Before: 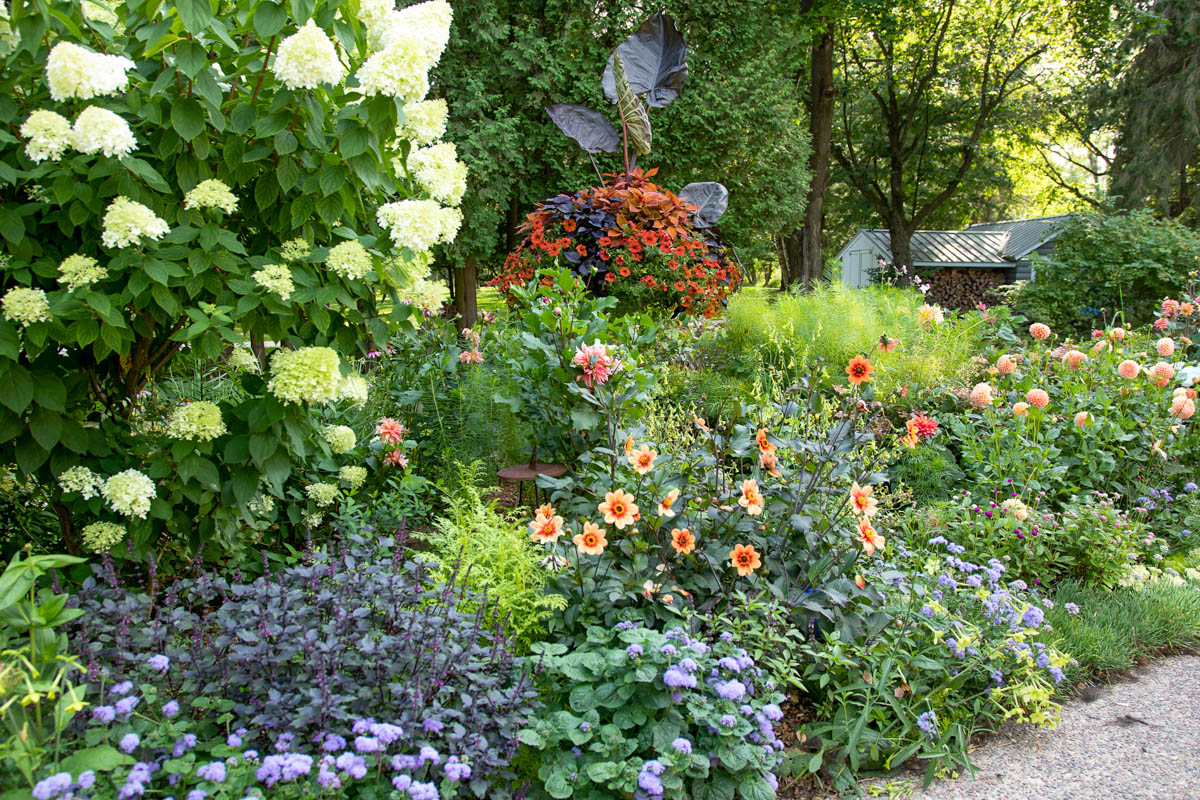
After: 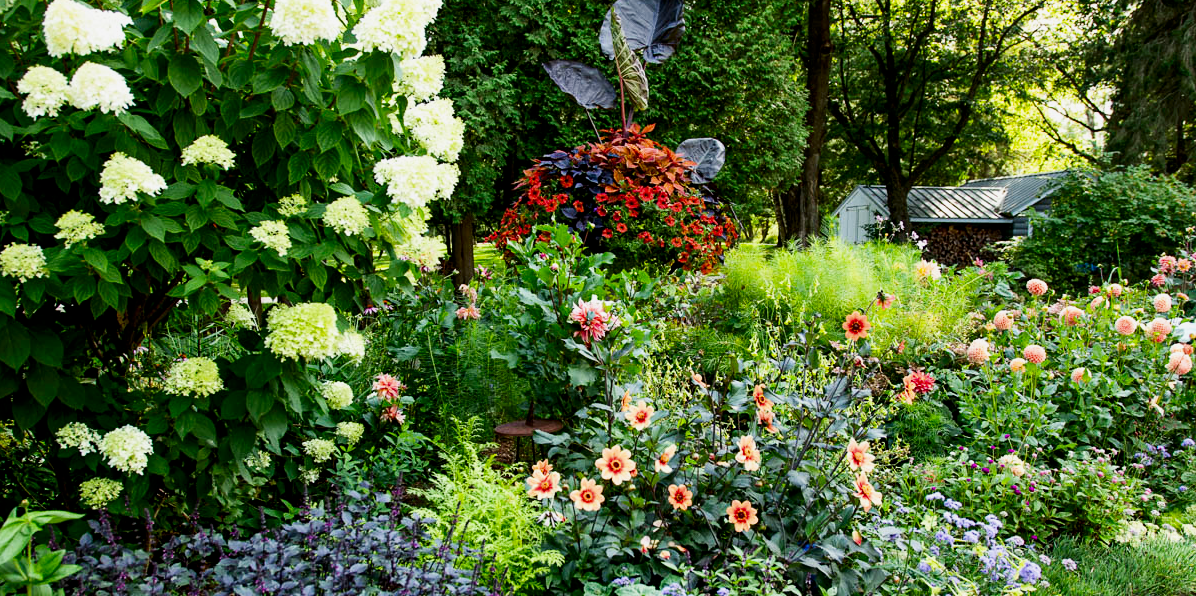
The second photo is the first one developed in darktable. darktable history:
exposure: black level correction 0, exposure 0.499 EV, compensate highlight preservation false
crop: left 0.31%, top 5.542%, bottom 19.91%
filmic rgb: black relative exposure -5 EV, white relative exposure 3.51 EV, hardness 3.19, contrast 1.183, highlights saturation mix -49.81%
contrast brightness saturation: contrast 0.096, brightness -0.272, saturation 0.149
